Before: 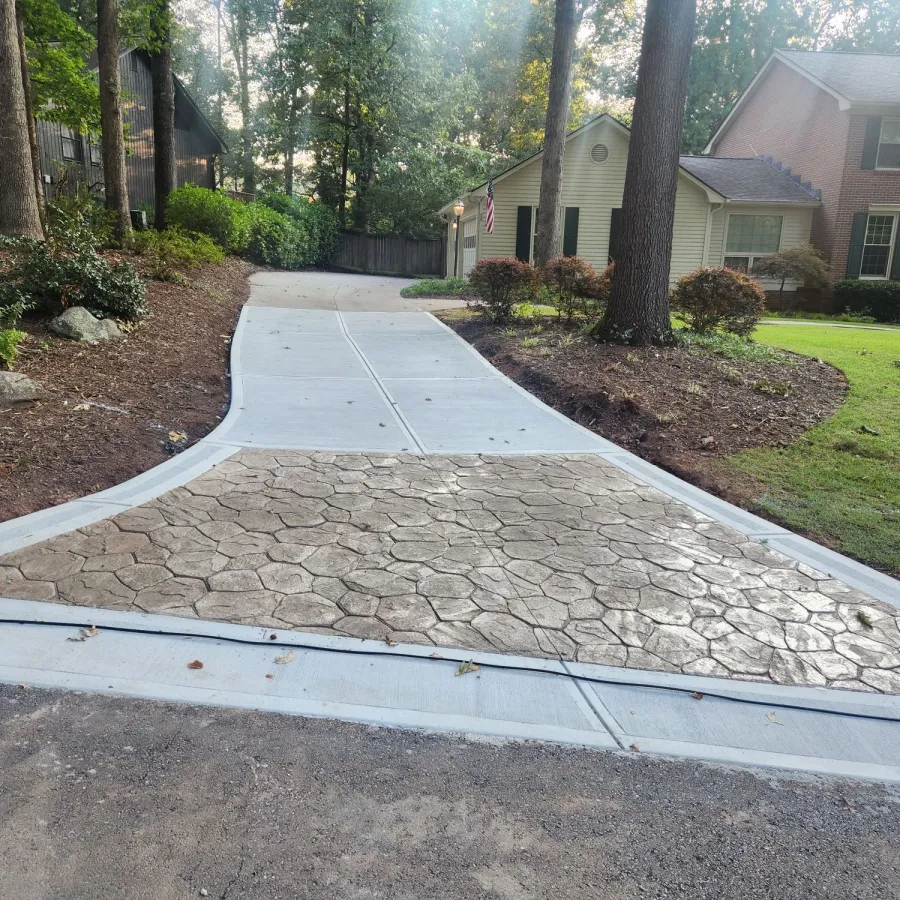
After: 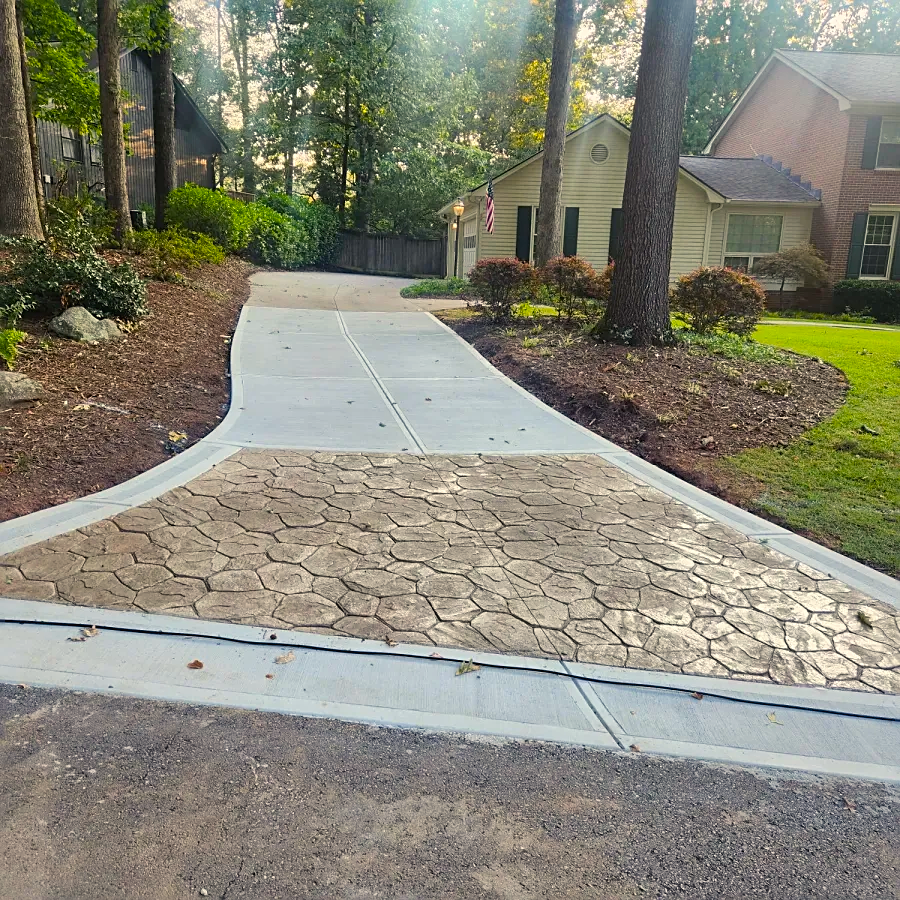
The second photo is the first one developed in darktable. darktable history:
color balance rgb: highlights gain › chroma 3.038%, highlights gain › hue 76.7°, perceptual saturation grading › global saturation 30.036%, global vibrance 14.639%
sharpen: on, module defaults
contrast brightness saturation: contrast -0.018, brightness -0.006, saturation 0.029
